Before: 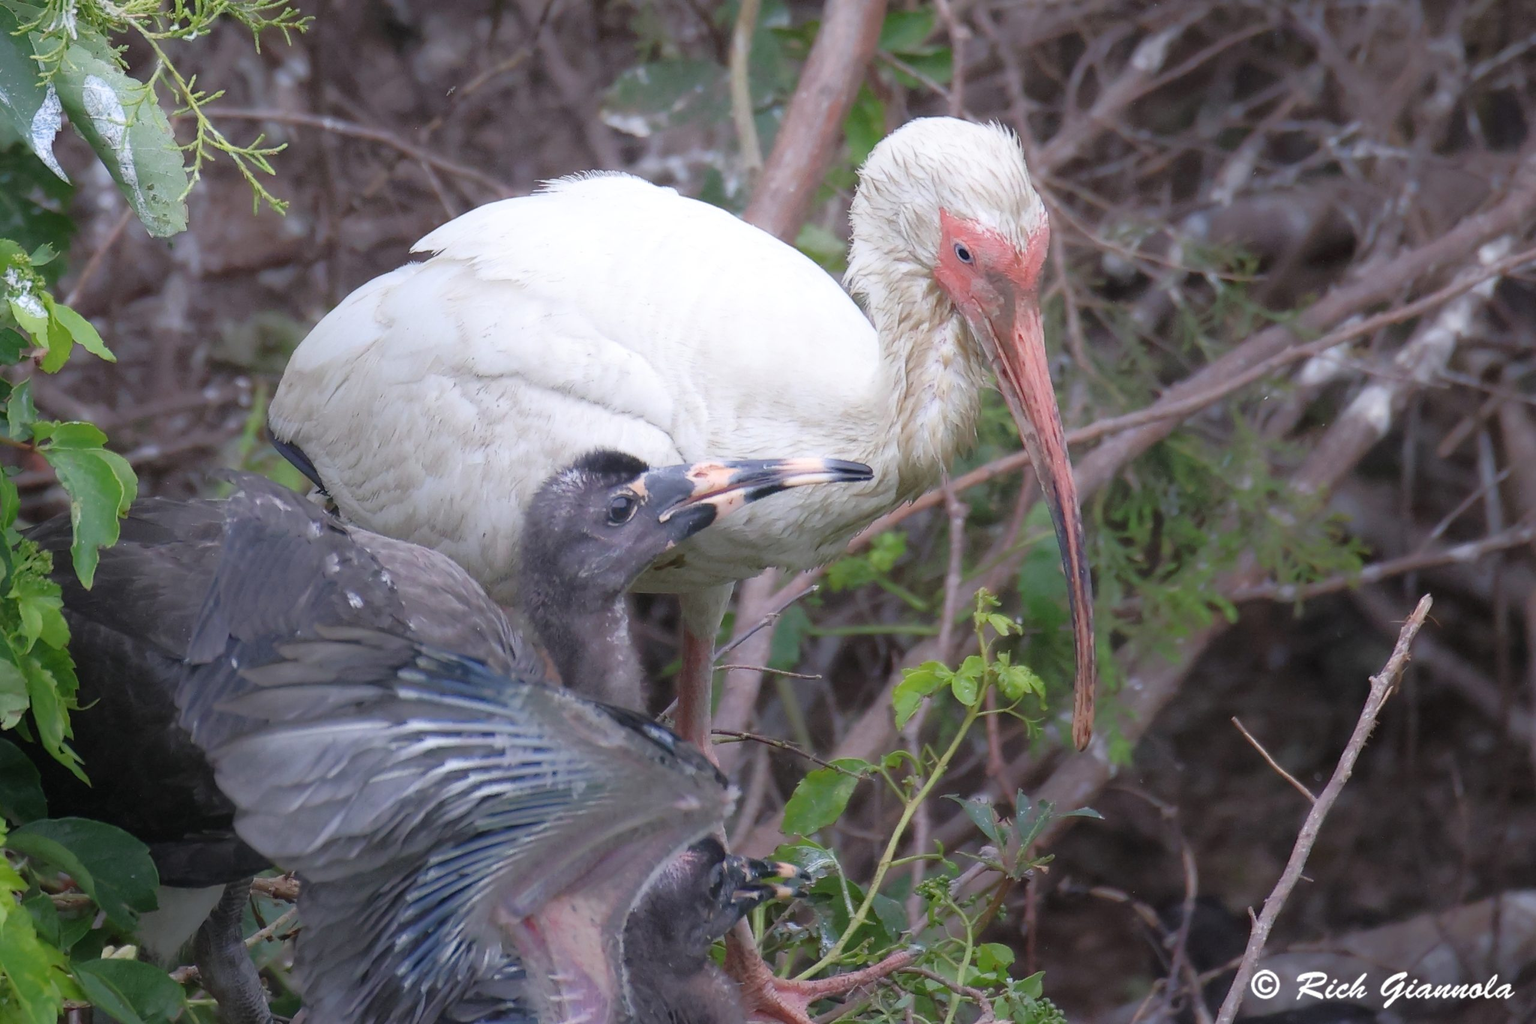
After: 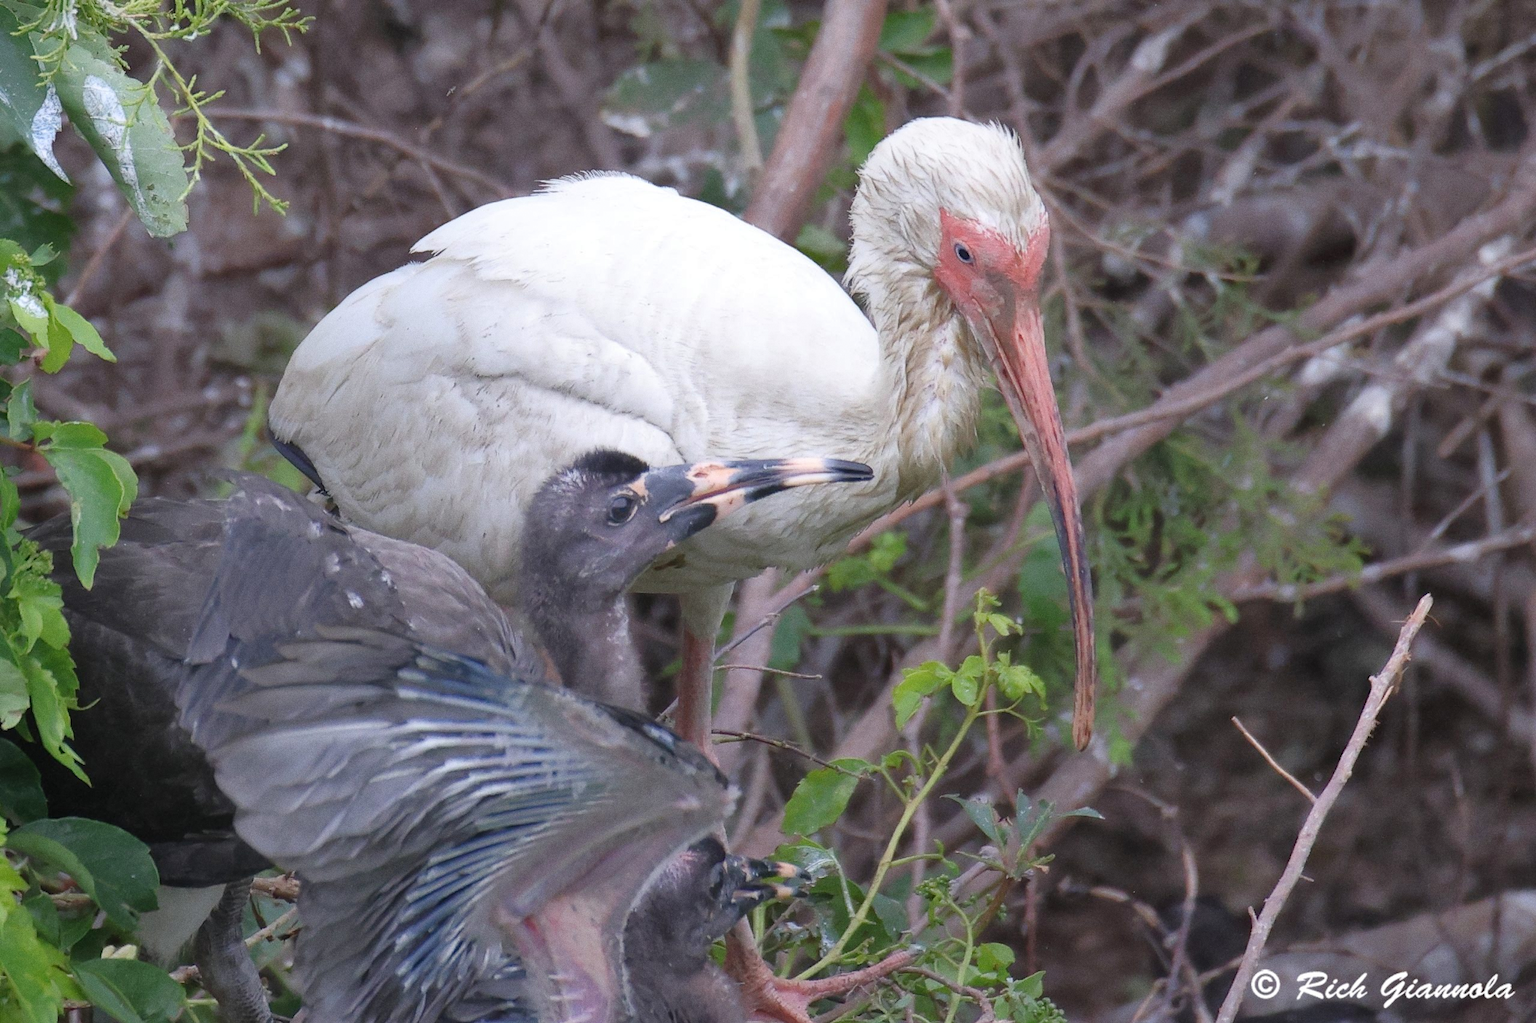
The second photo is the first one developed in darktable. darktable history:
grain: coarseness 0.09 ISO
shadows and highlights: soften with gaussian
